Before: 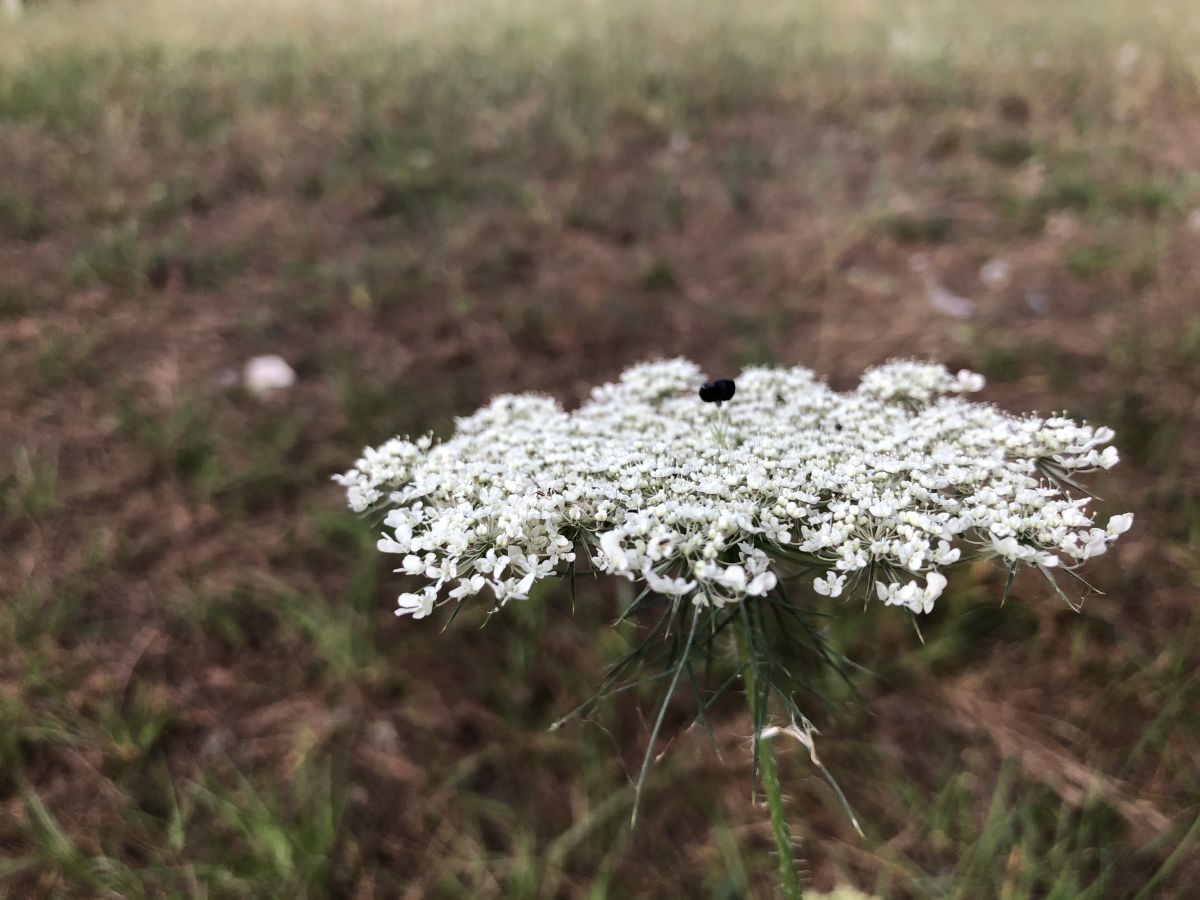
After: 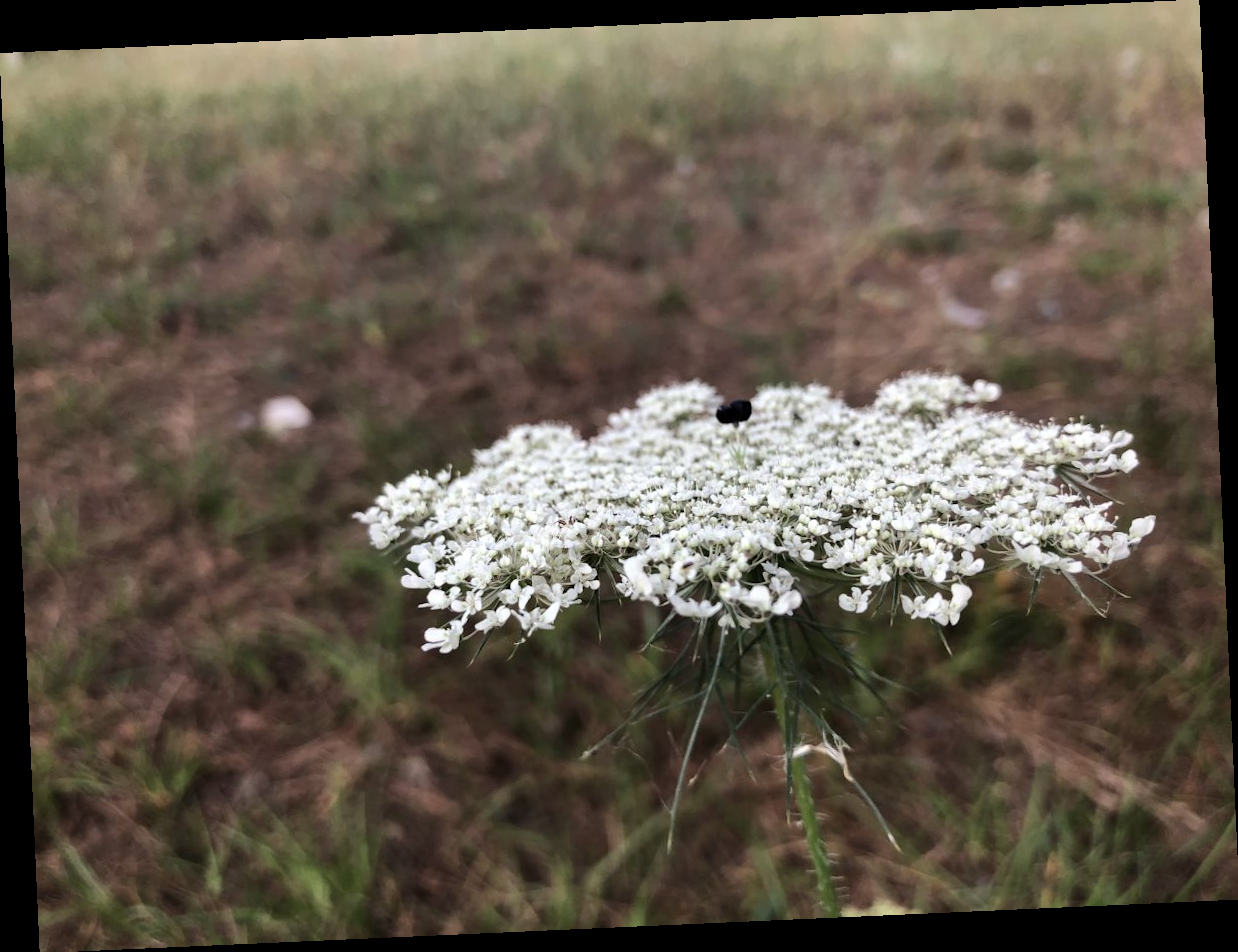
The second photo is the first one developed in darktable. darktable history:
rotate and perspective: rotation -2.56°, automatic cropping off
